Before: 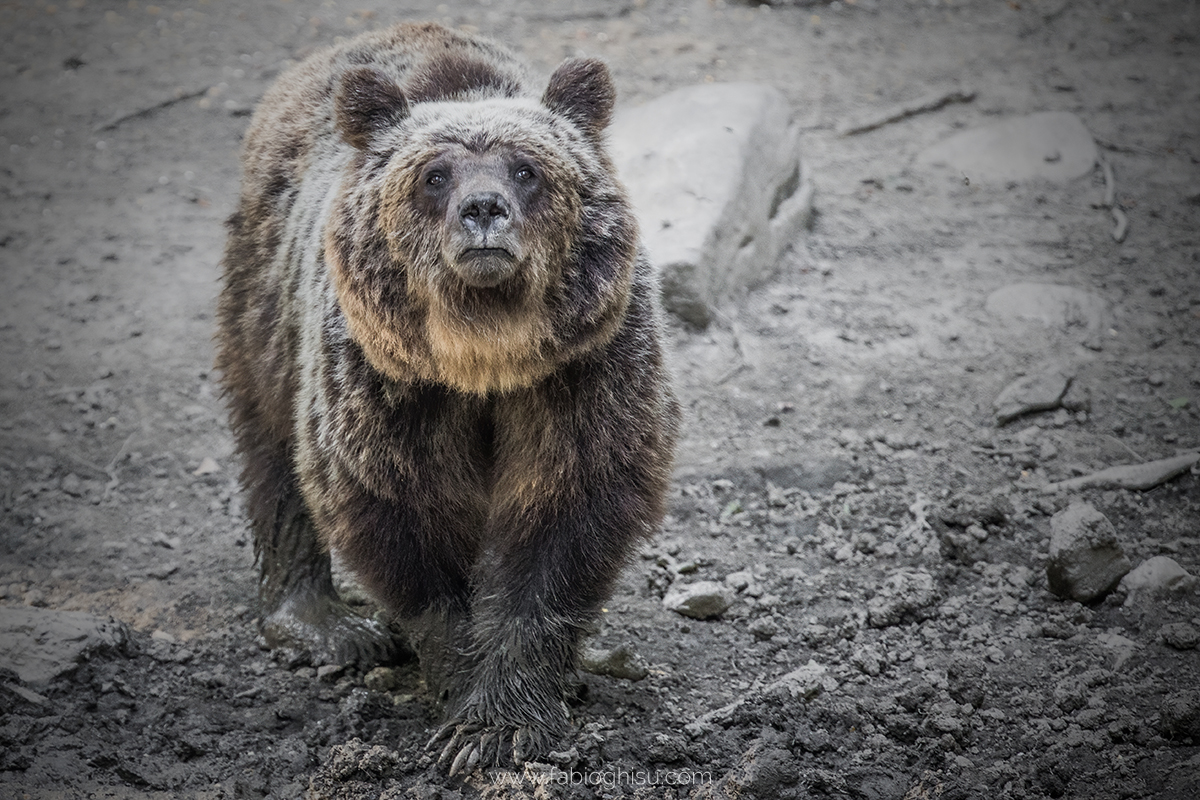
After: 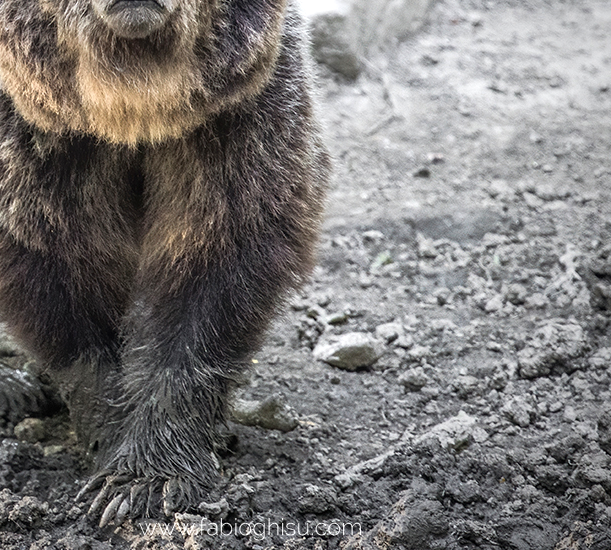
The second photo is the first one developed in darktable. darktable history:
exposure: exposure 0.636 EV, compensate highlight preservation false
crop and rotate: left 29.237%, top 31.152%, right 19.807%
